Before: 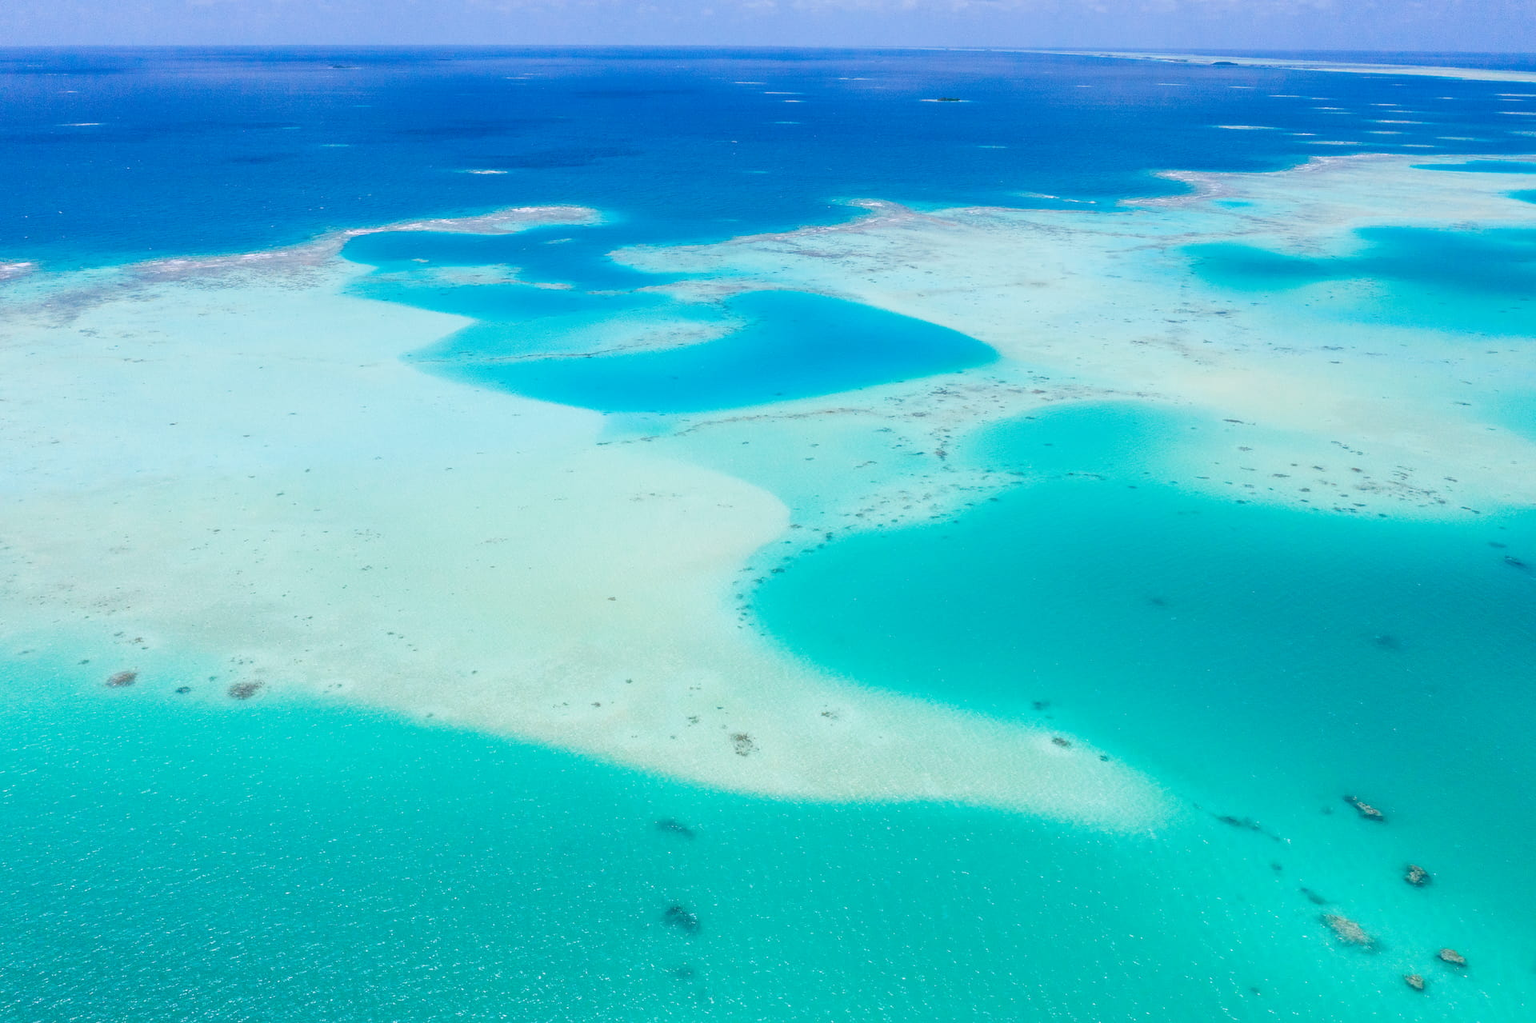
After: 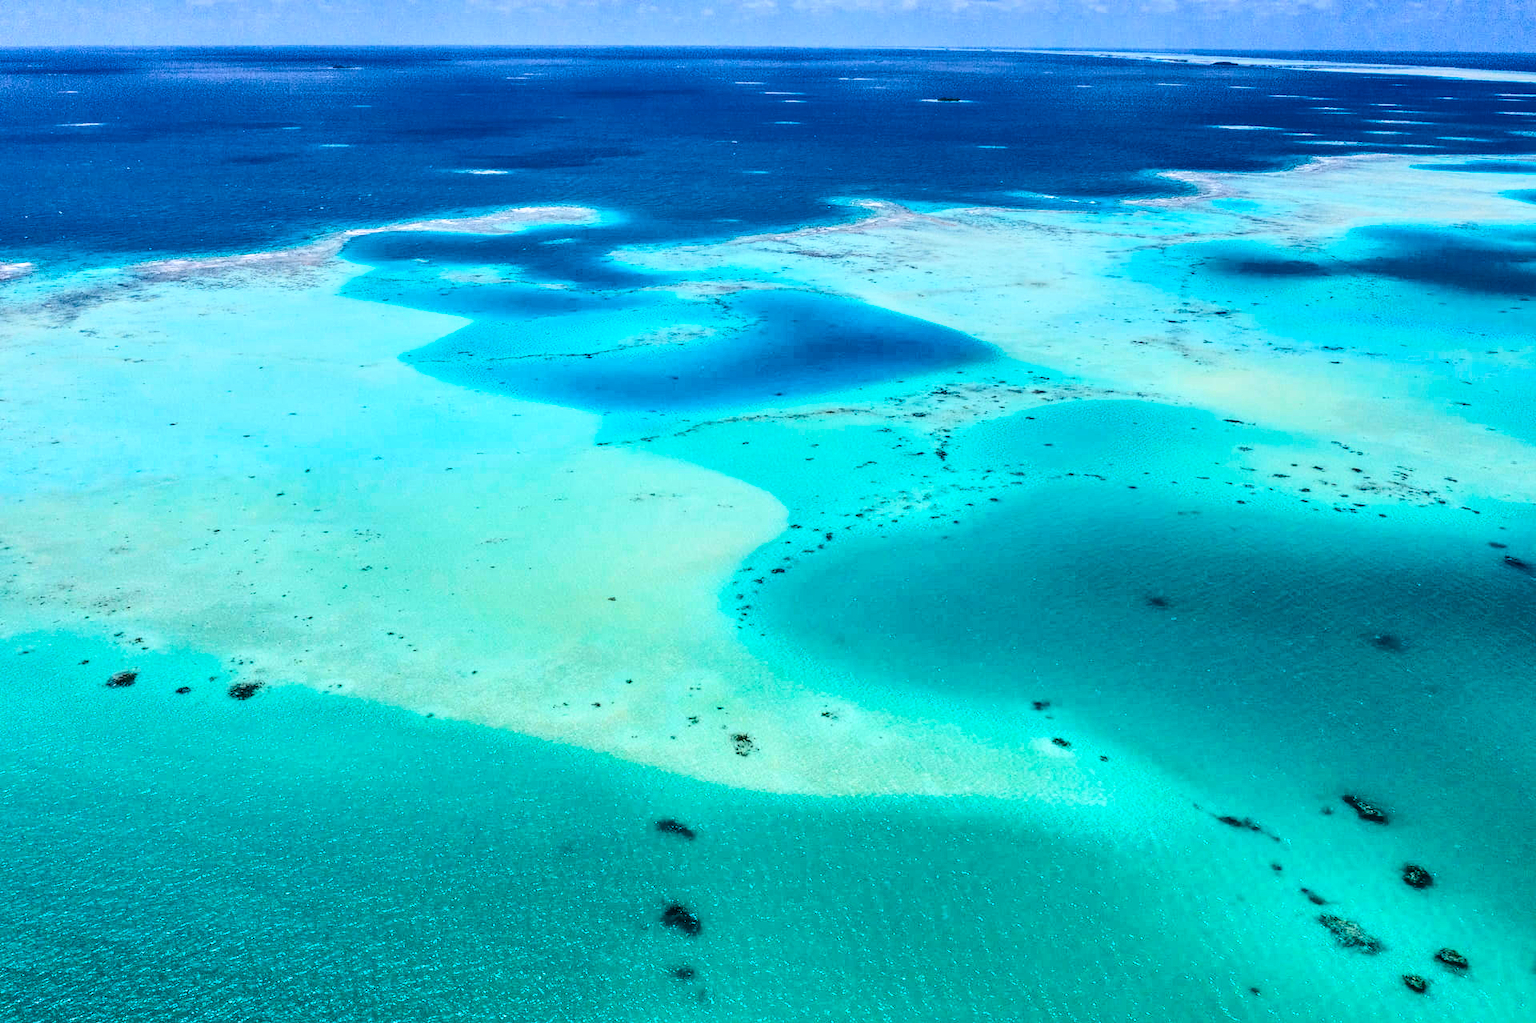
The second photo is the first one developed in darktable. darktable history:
shadows and highlights: shadows 20.89, highlights -82.26, soften with gaussian
local contrast: on, module defaults
contrast brightness saturation: contrast 0.377, brightness 0.512
